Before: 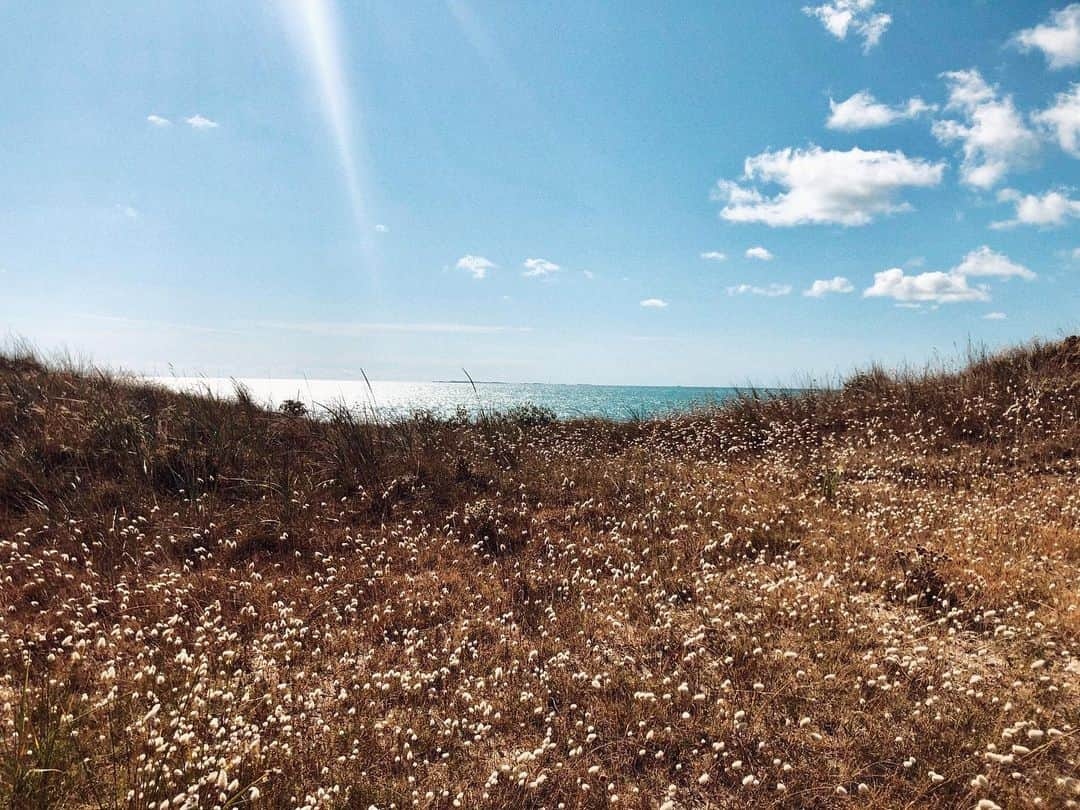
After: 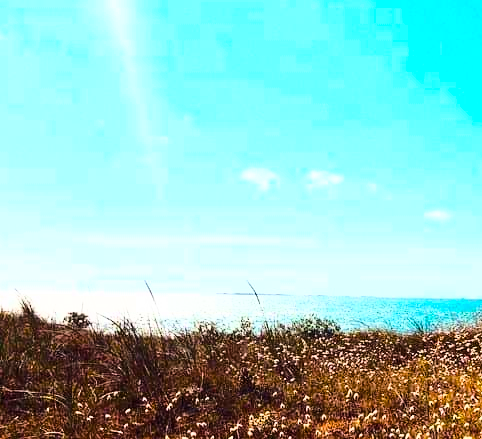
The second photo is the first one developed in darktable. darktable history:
color balance rgb: shadows lift › hue 86.96°, perceptual saturation grading › global saturation 29.913%, global vibrance 50.266%
base curve: curves: ch0 [(0, 0) (0.026, 0.03) (0.109, 0.232) (0.351, 0.748) (0.669, 0.968) (1, 1)]
crop: left 20.02%, top 10.904%, right 35.289%, bottom 34.893%
